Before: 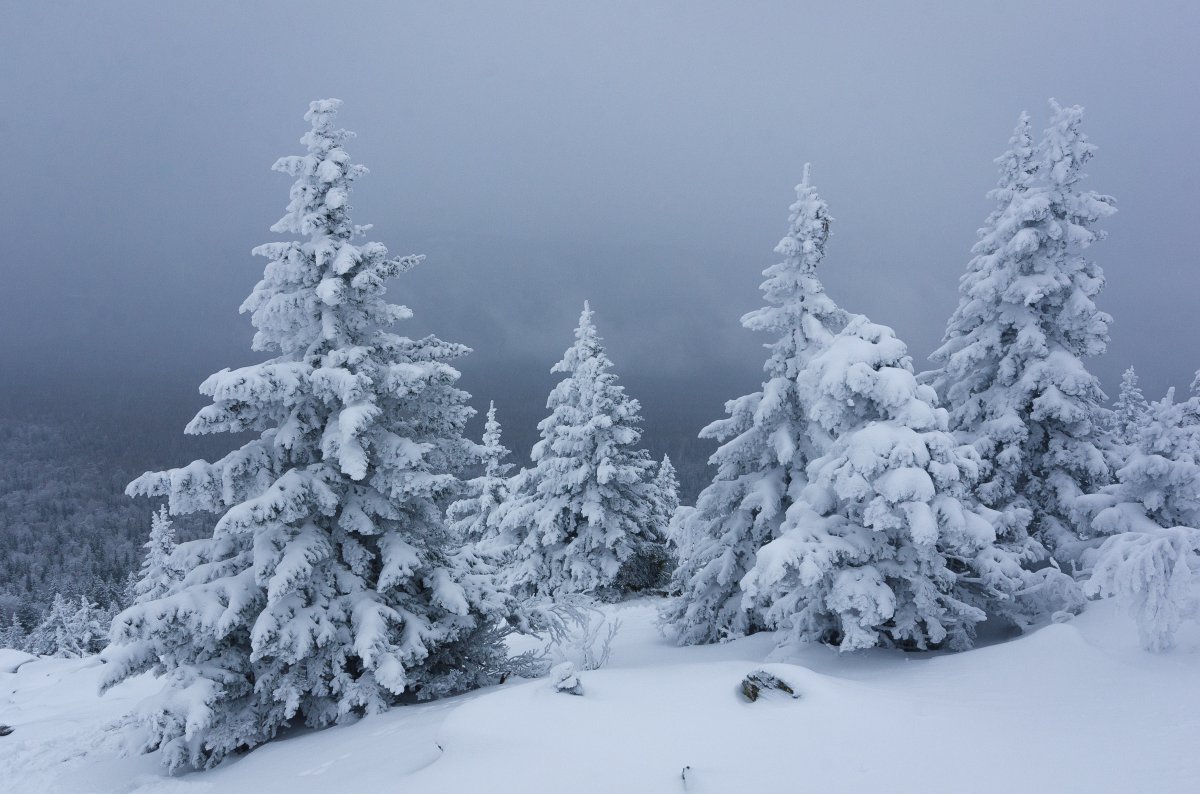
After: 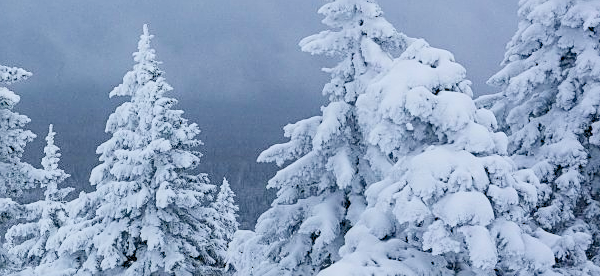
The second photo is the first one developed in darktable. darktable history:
local contrast: on, module defaults
crop: left 36.765%, top 34.858%, right 13.197%, bottom 30.379%
contrast brightness saturation: contrast 0.244, brightness 0.268, saturation 0.377
contrast equalizer: octaves 7, y [[0.518, 0.517, 0.501, 0.5, 0.5, 0.5], [0.5 ×6], [0.5 ×6], [0 ×6], [0 ×6]], mix 0.58
filmic rgb: middle gray luminance 4.25%, black relative exposure -12.9 EV, white relative exposure 5.02 EV, target black luminance 0%, hardness 5.19, latitude 59.58%, contrast 0.764, highlights saturation mix 4.91%, shadows ↔ highlights balance 26.09%
sharpen: on, module defaults
haze removal: strength 0.241, distance 0.247, adaptive false
